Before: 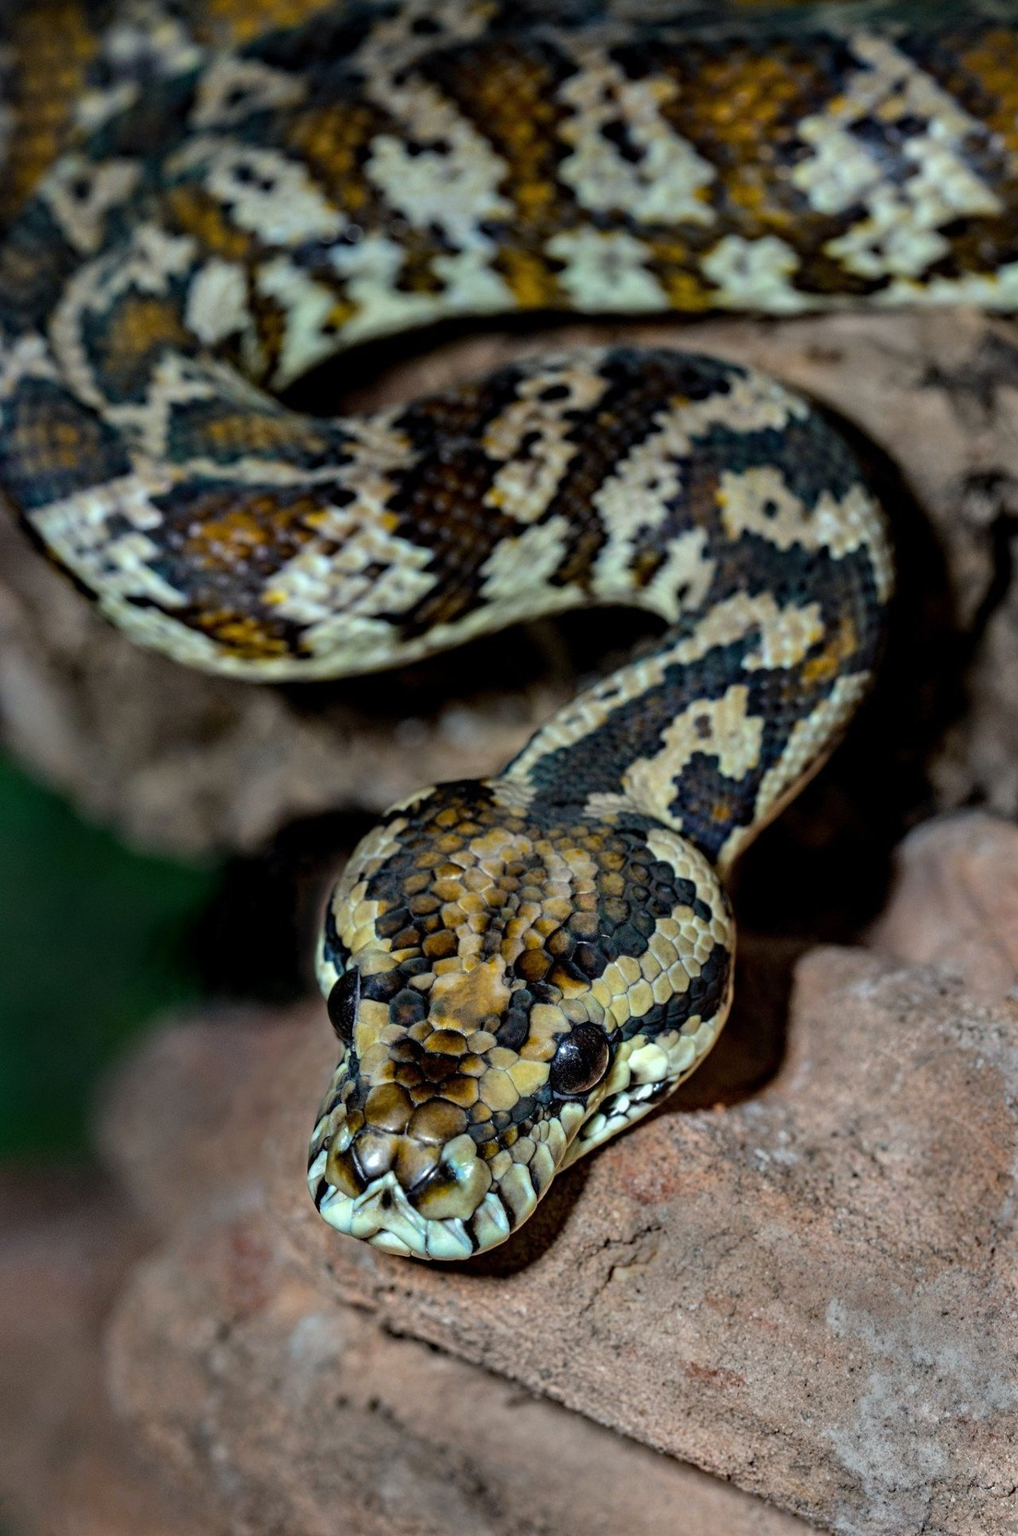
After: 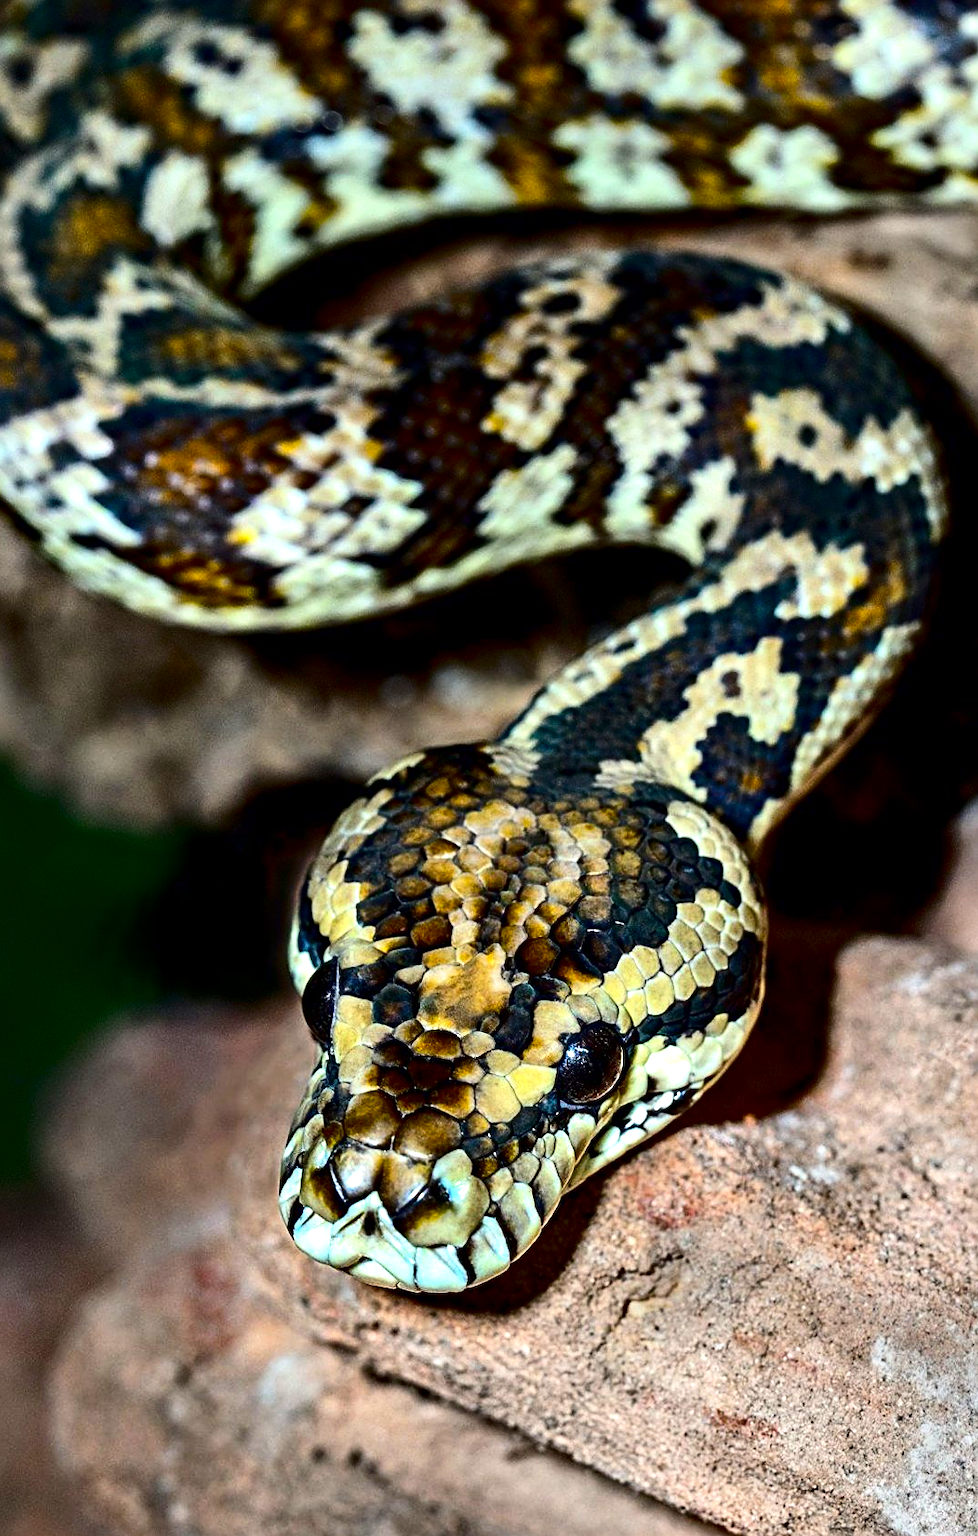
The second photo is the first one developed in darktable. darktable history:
sharpen: amount 0.495
exposure: black level correction 0, exposure 0.899 EV, compensate highlight preservation false
crop: left 6.207%, top 8.328%, right 9.544%, bottom 4.015%
contrast brightness saturation: contrast 0.218, brightness -0.189, saturation 0.233
